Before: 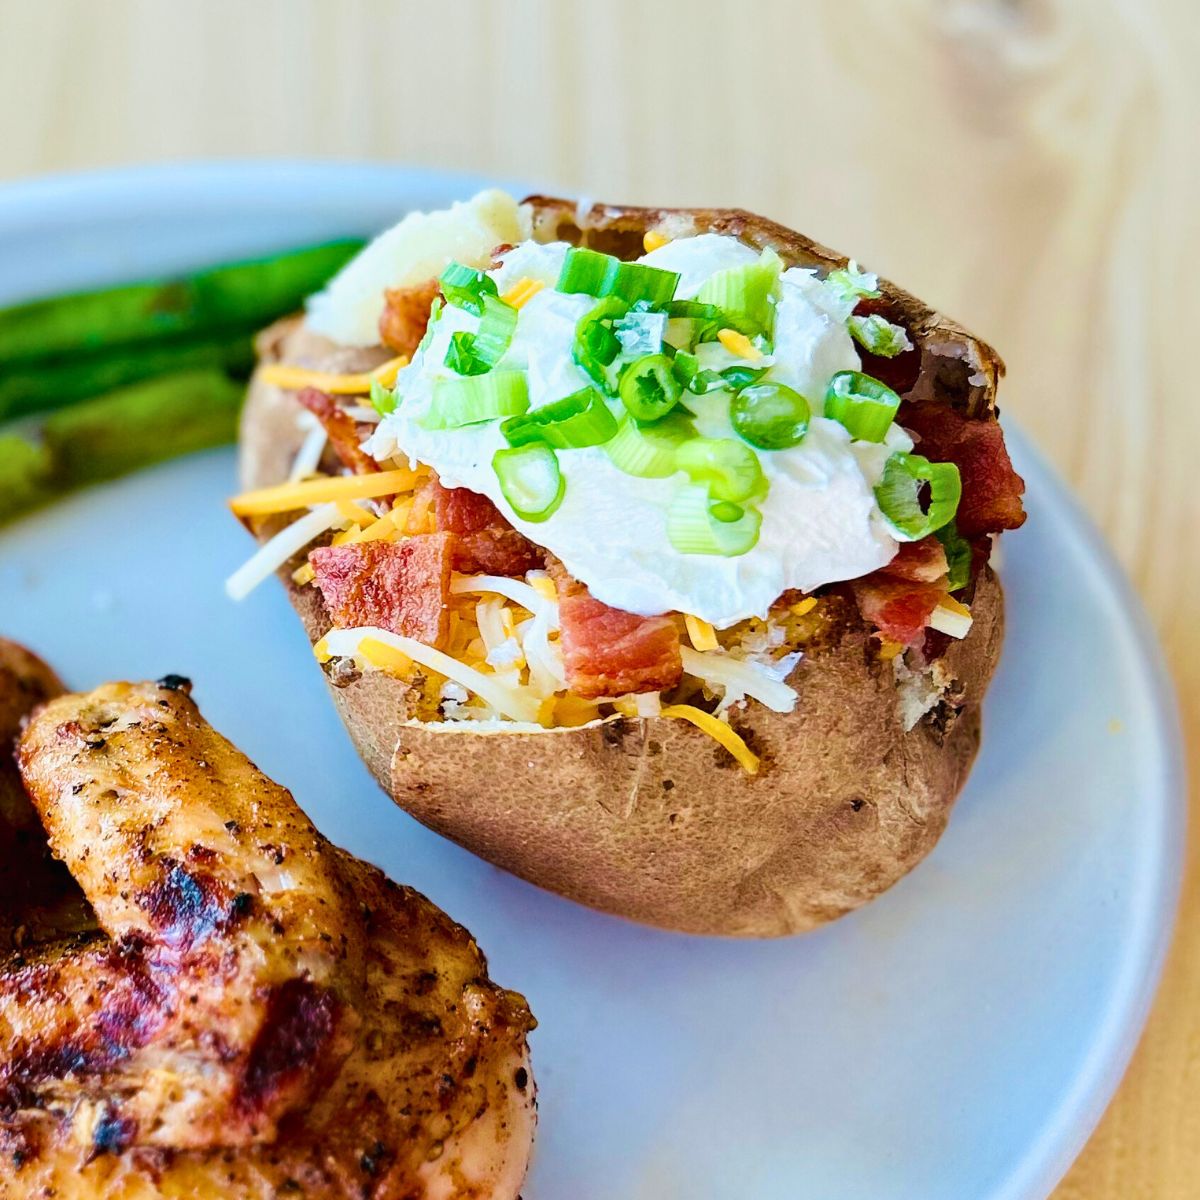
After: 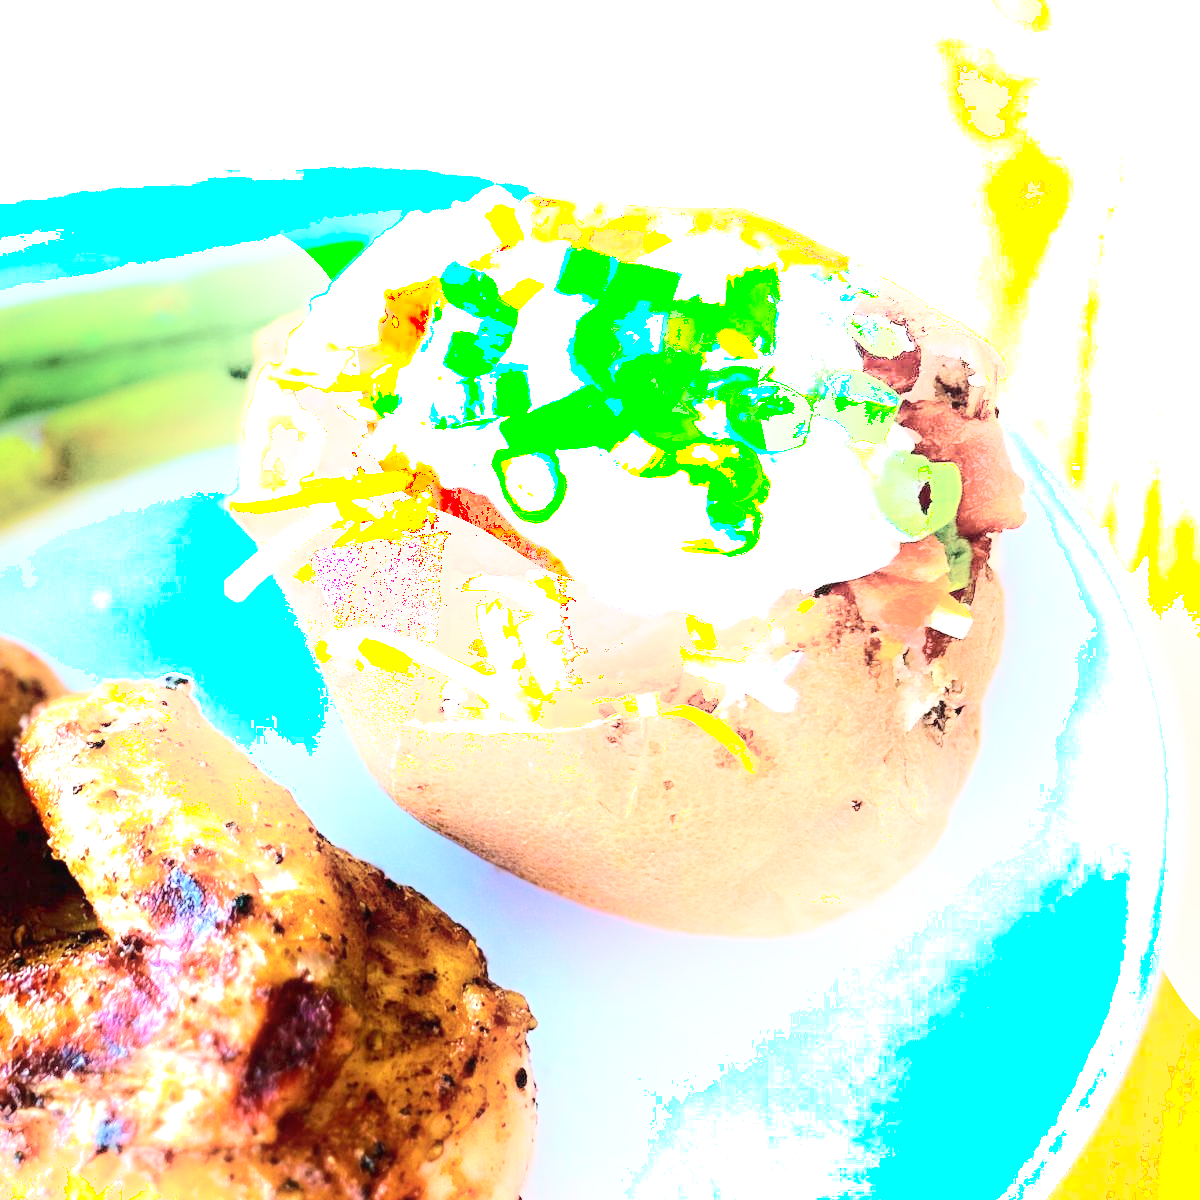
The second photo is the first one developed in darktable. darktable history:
exposure: black level correction 0, exposure 1.1 EV, compensate highlight preservation false
shadows and highlights: shadows -21.3, highlights 100, soften with gaussian
